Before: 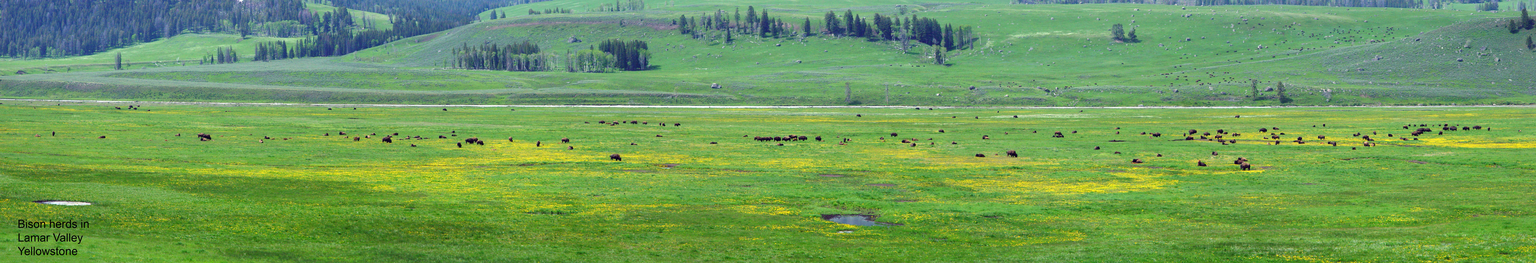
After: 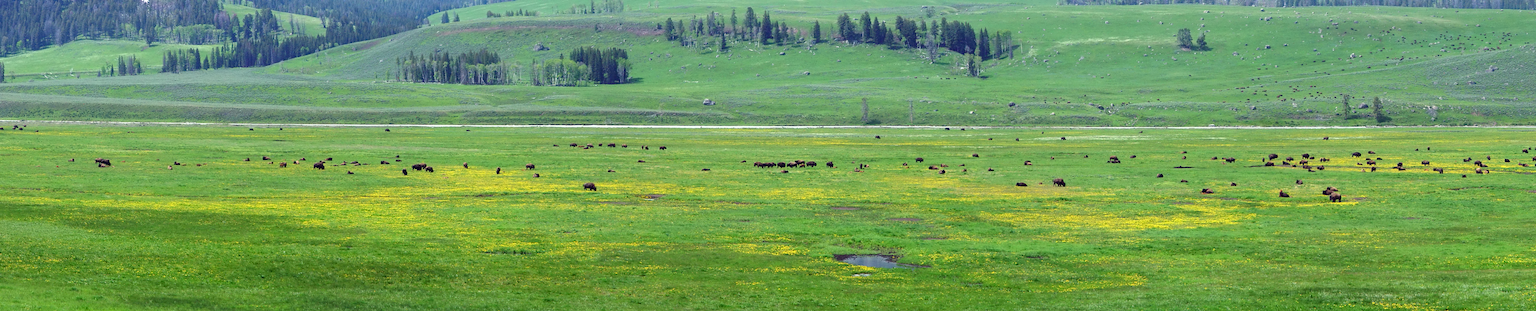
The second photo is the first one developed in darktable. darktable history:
contrast equalizer: y [[0.5 ×4, 0.525, 0.667], [0.5 ×6], [0.5 ×6], [0 ×4, 0.042, 0], [0, 0, 0.004, 0.1, 0.191, 0.131]]
crop: left 7.687%, right 7.858%
